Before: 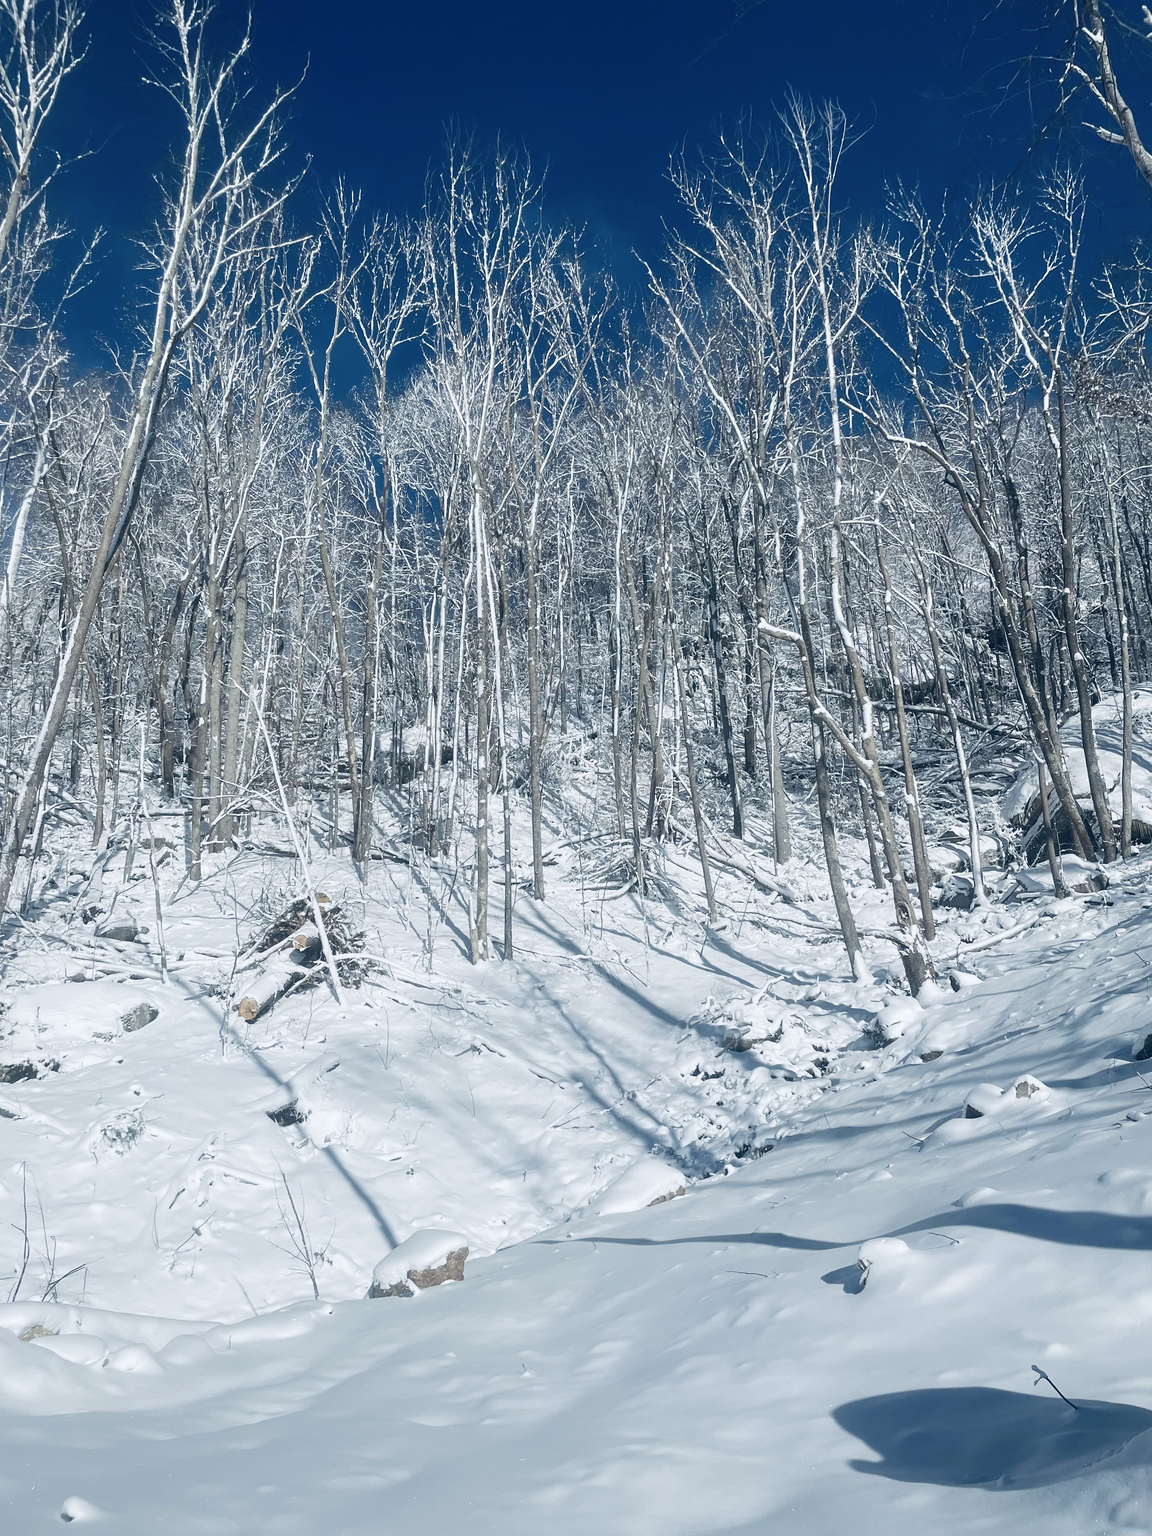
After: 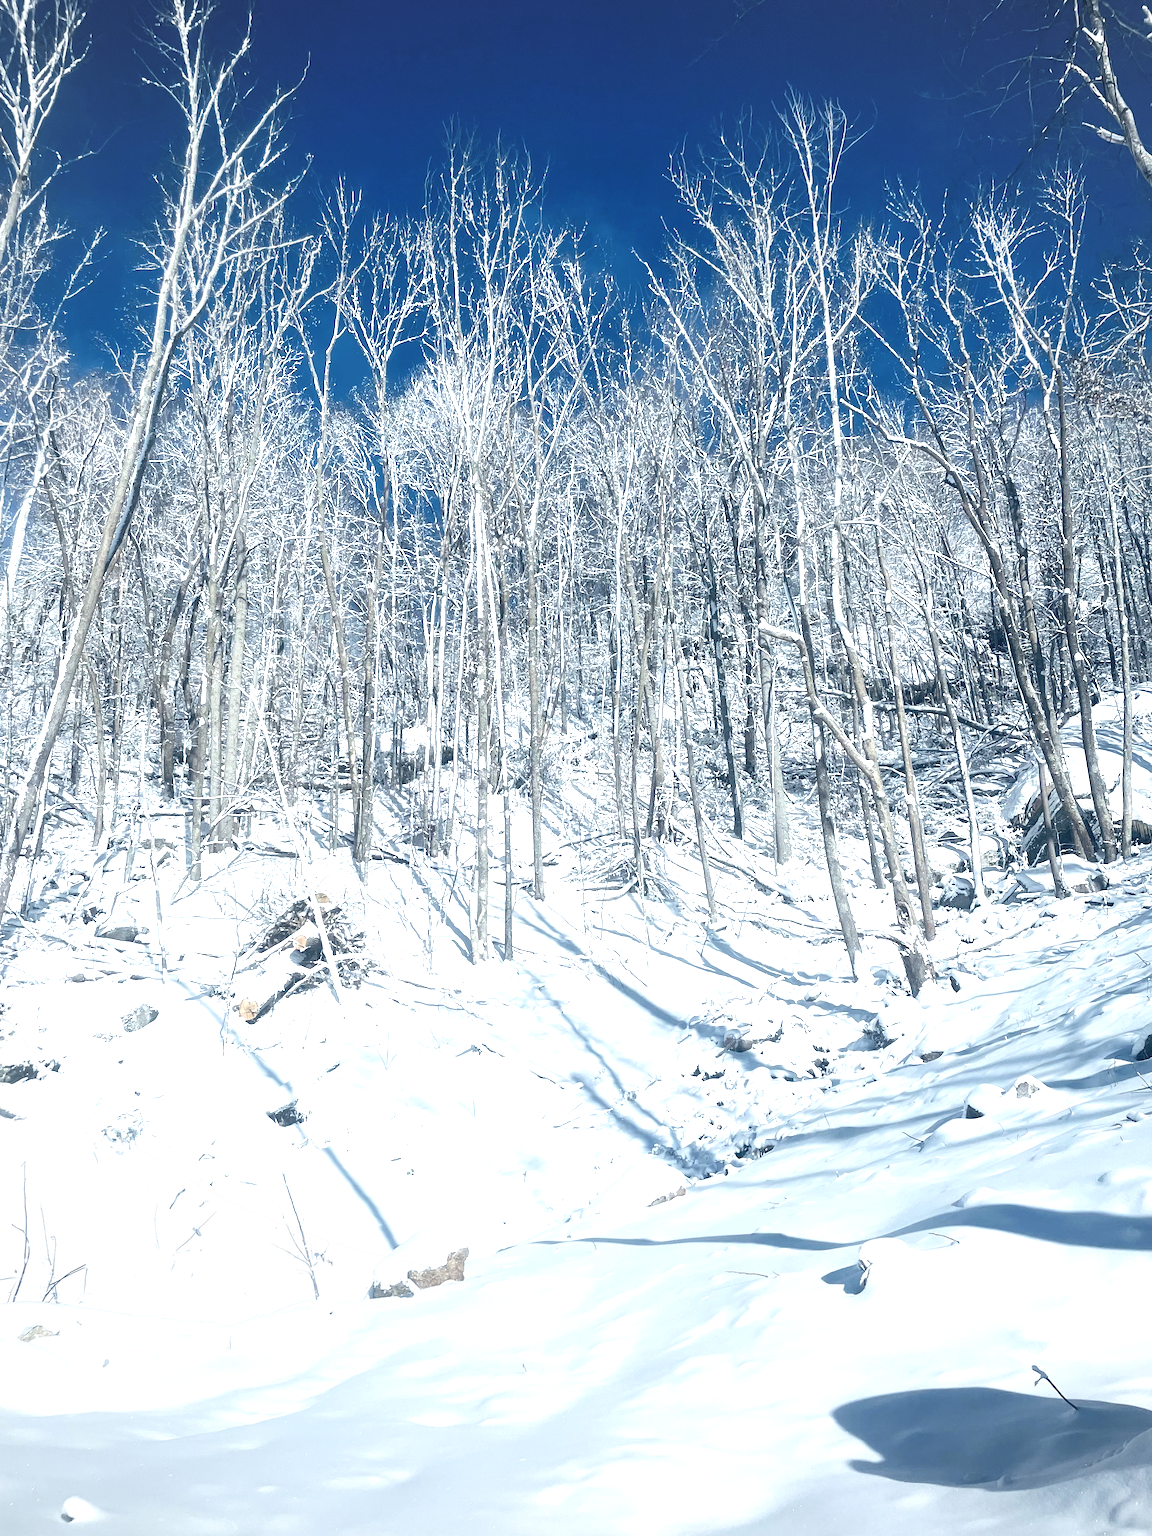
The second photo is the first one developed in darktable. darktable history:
exposure: exposure 1 EV, compensate highlight preservation false
vignetting: fall-off start 85%, fall-off radius 80%, brightness -0.182, saturation -0.3, width/height ratio 1.219, dithering 8-bit output, unbound false
